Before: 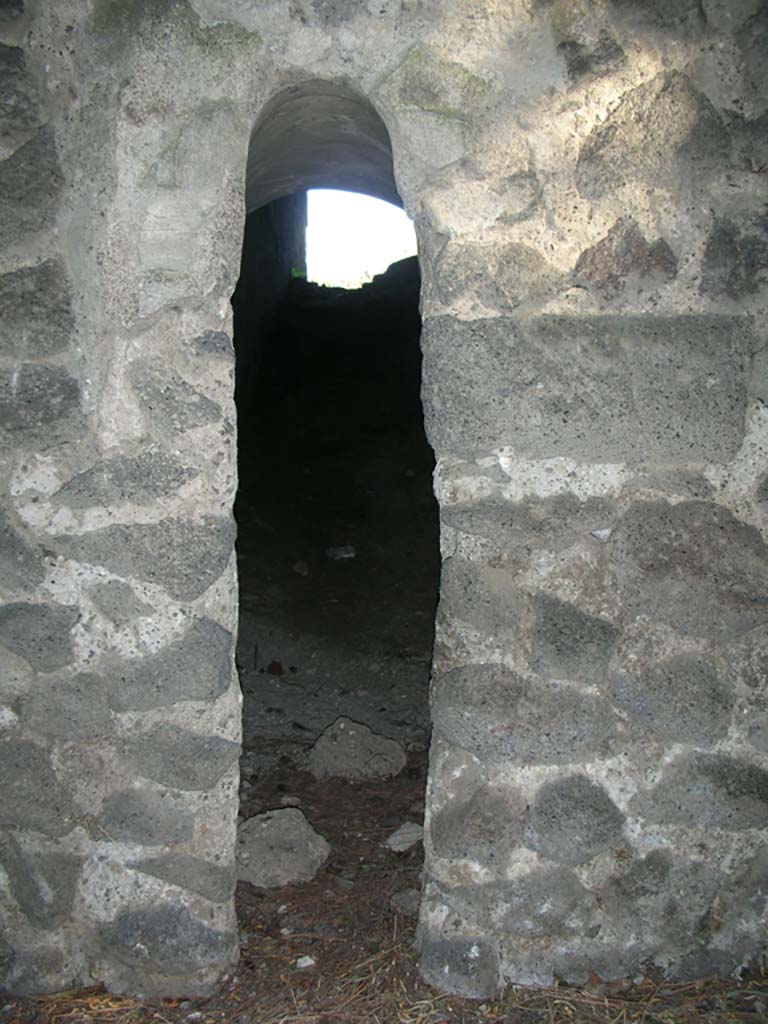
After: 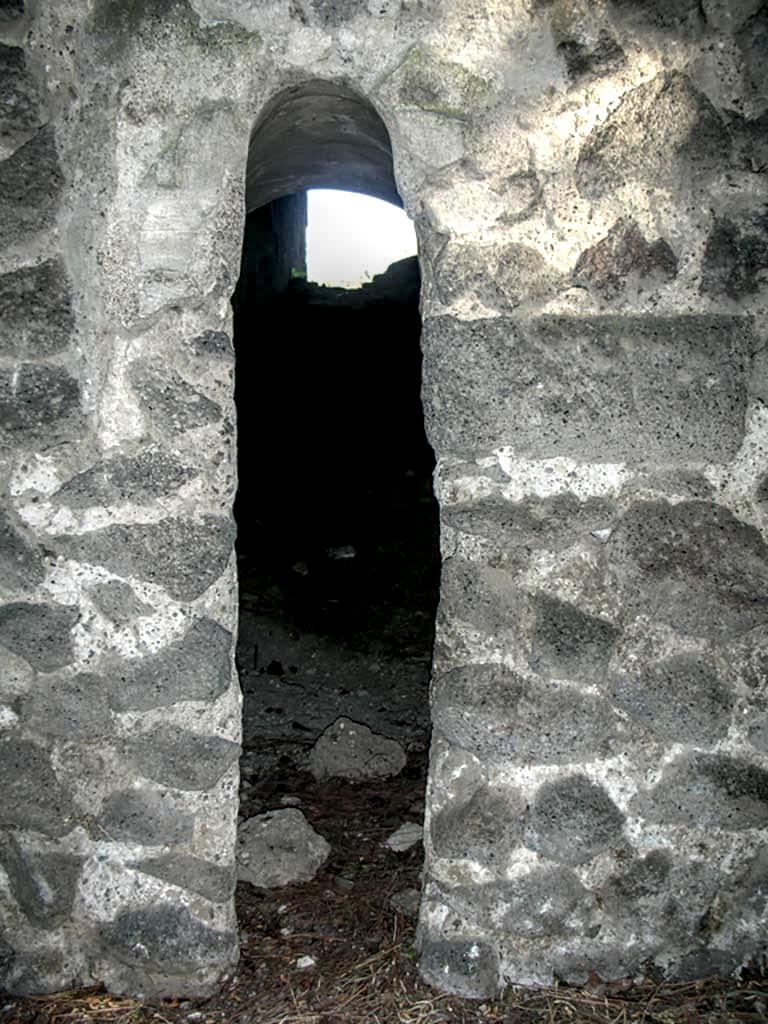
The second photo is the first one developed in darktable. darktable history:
local contrast: highlights 16%, detail 186%
